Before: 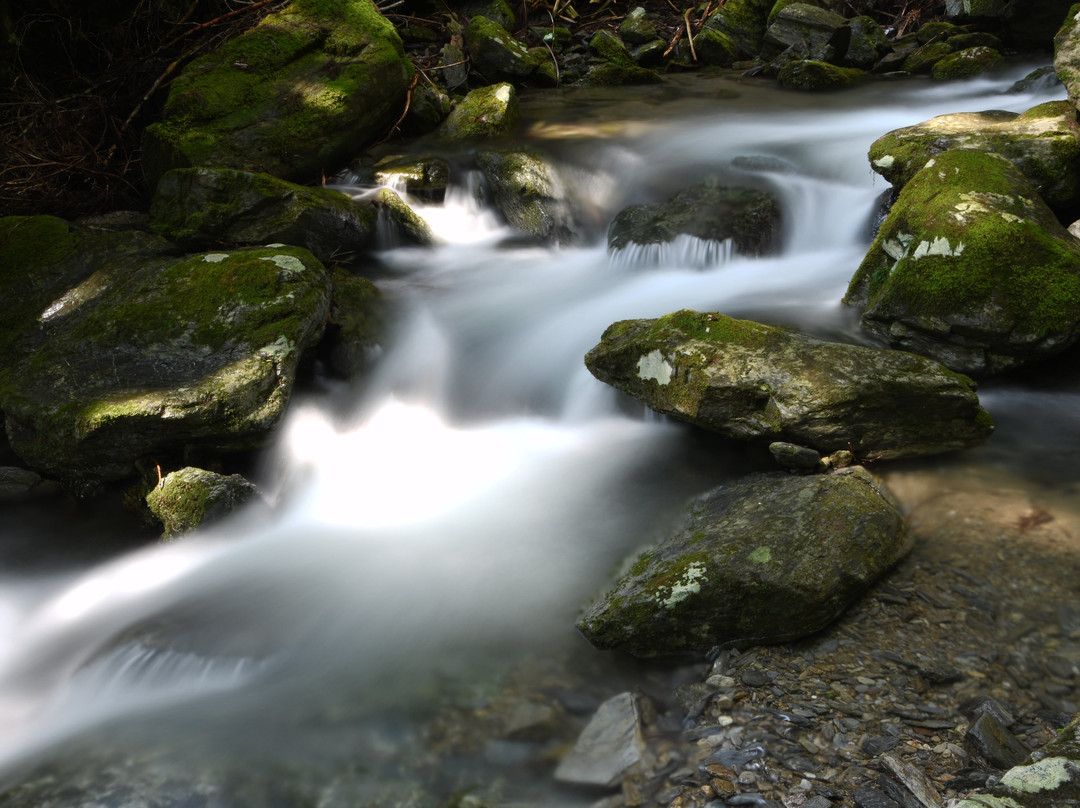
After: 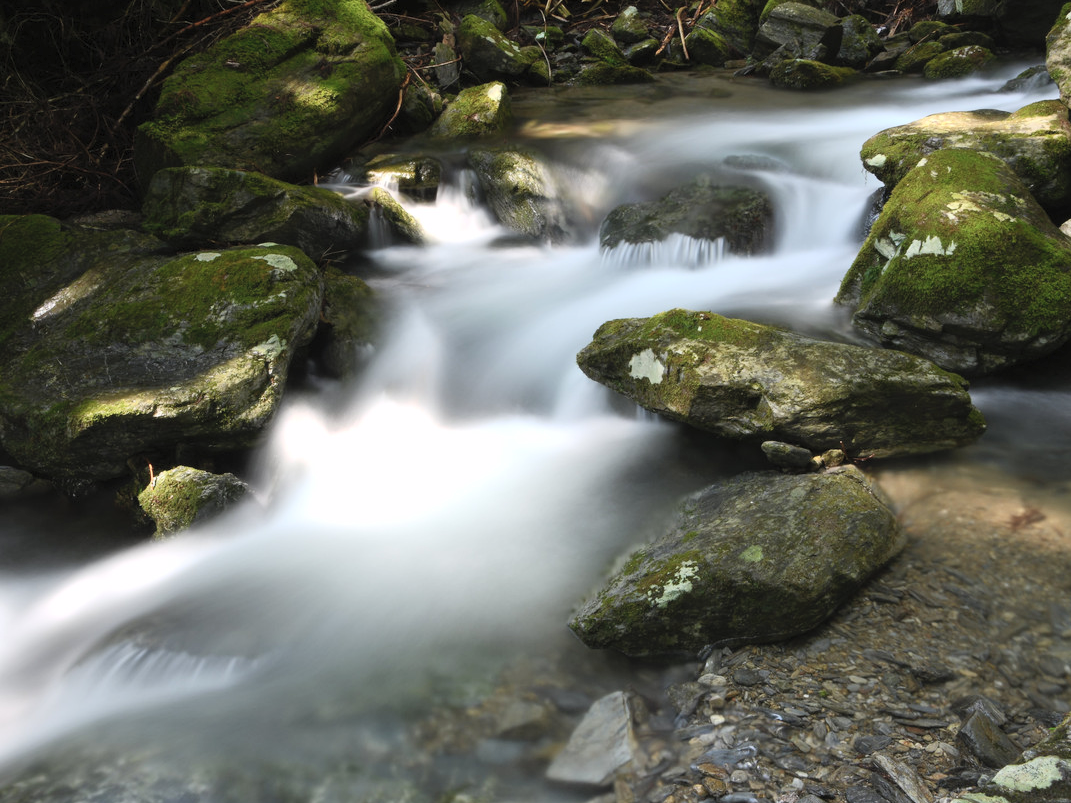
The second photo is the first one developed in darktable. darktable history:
crop and rotate: left 0.793%, top 0.242%, bottom 0.29%
contrast brightness saturation: contrast 0.141, brightness 0.206
